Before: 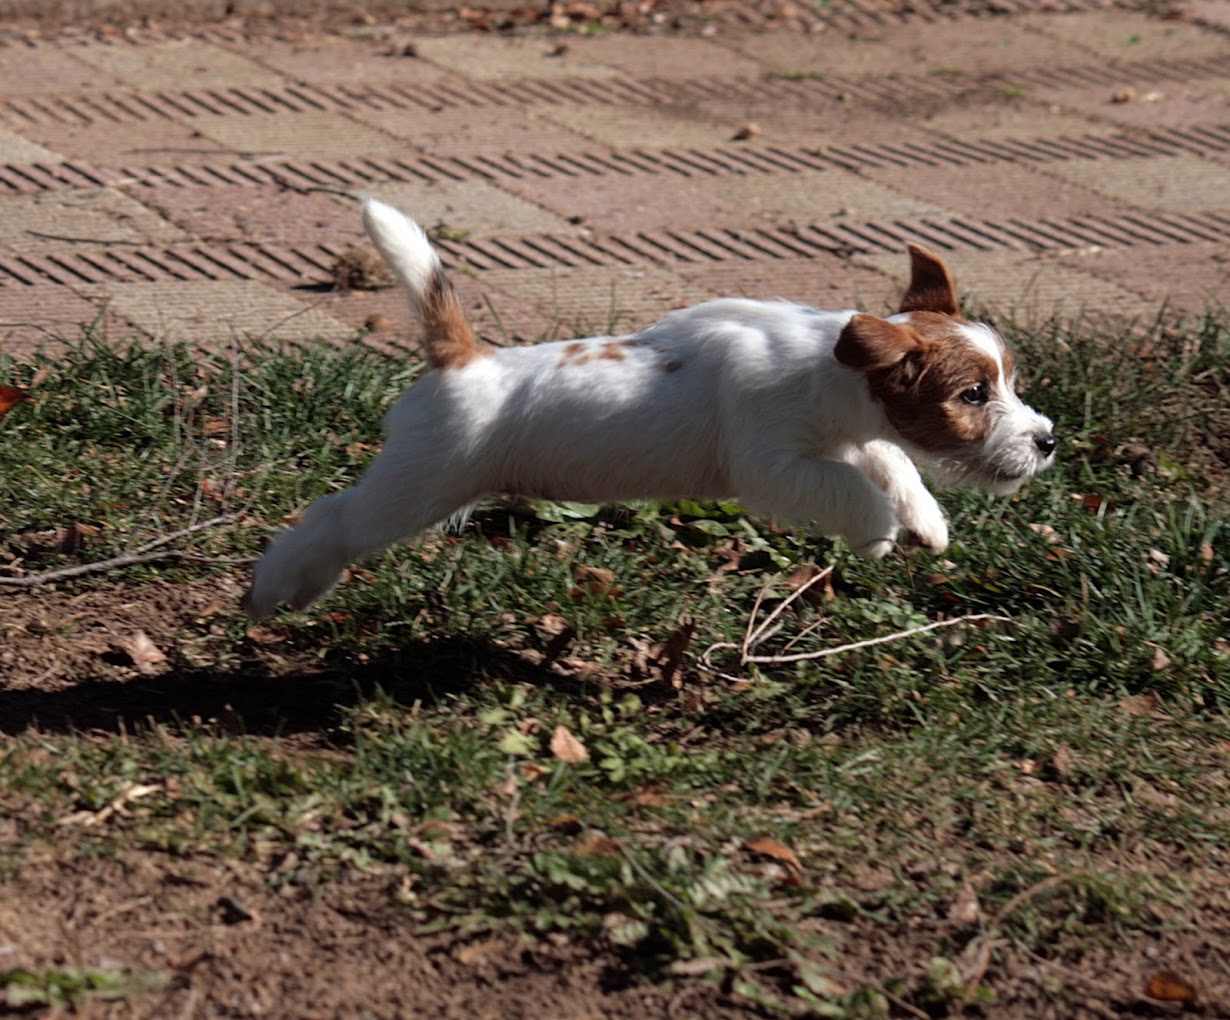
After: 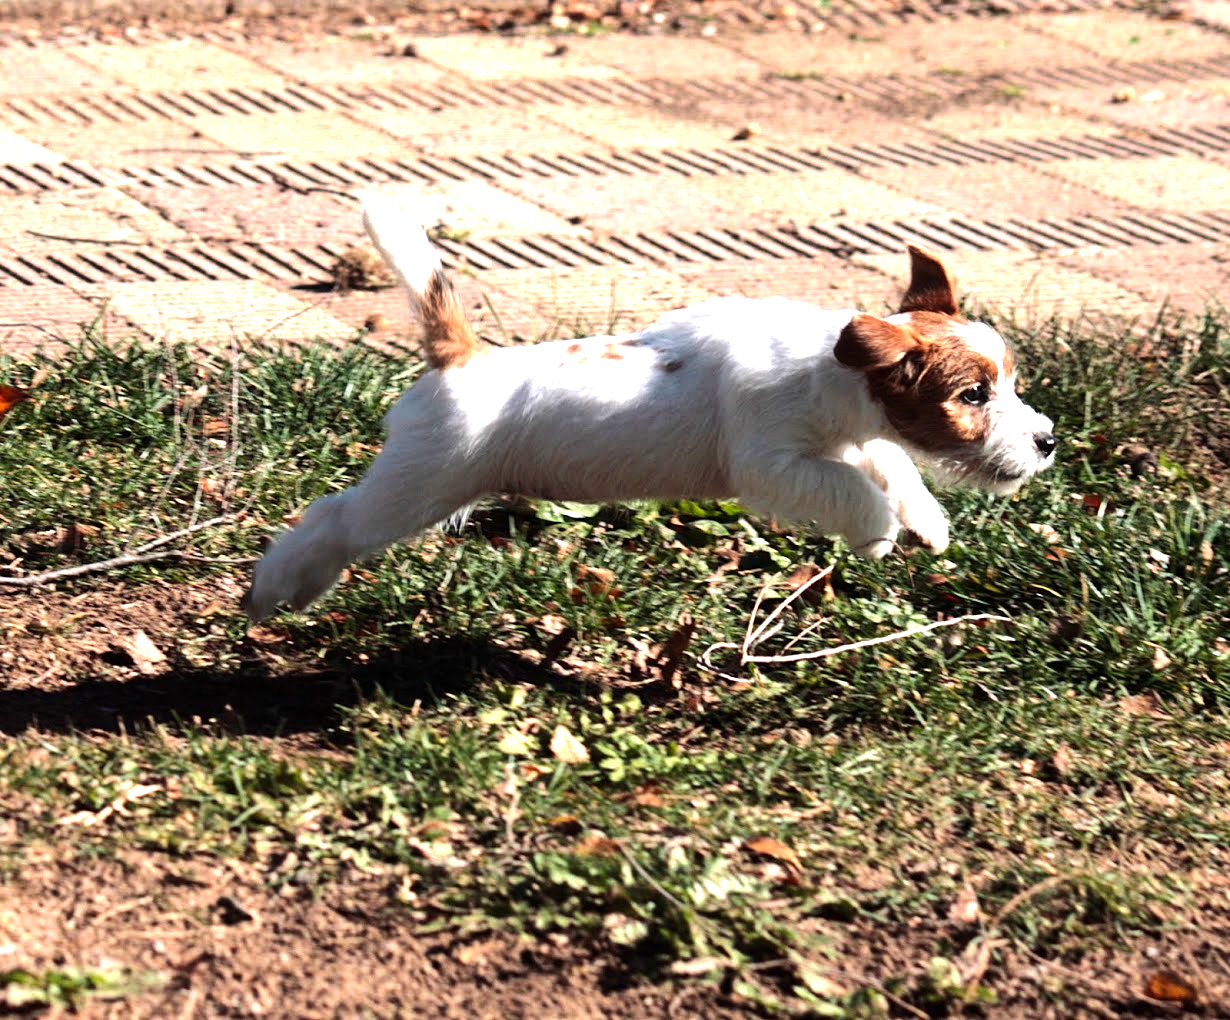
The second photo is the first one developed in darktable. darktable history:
tone equalizer: -8 EV -0.75 EV, -7 EV -0.7 EV, -6 EV -0.6 EV, -5 EV -0.4 EV, -3 EV 0.4 EV, -2 EV 0.6 EV, -1 EV 0.7 EV, +0 EV 0.75 EV, edges refinement/feathering 500, mask exposure compensation -1.57 EV, preserve details no
contrast brightness saturation: saturation 0.18
exposure: black level correction 0, exposure 1.1 EV, compensate exposure bias true, compensate highlight preservation false
